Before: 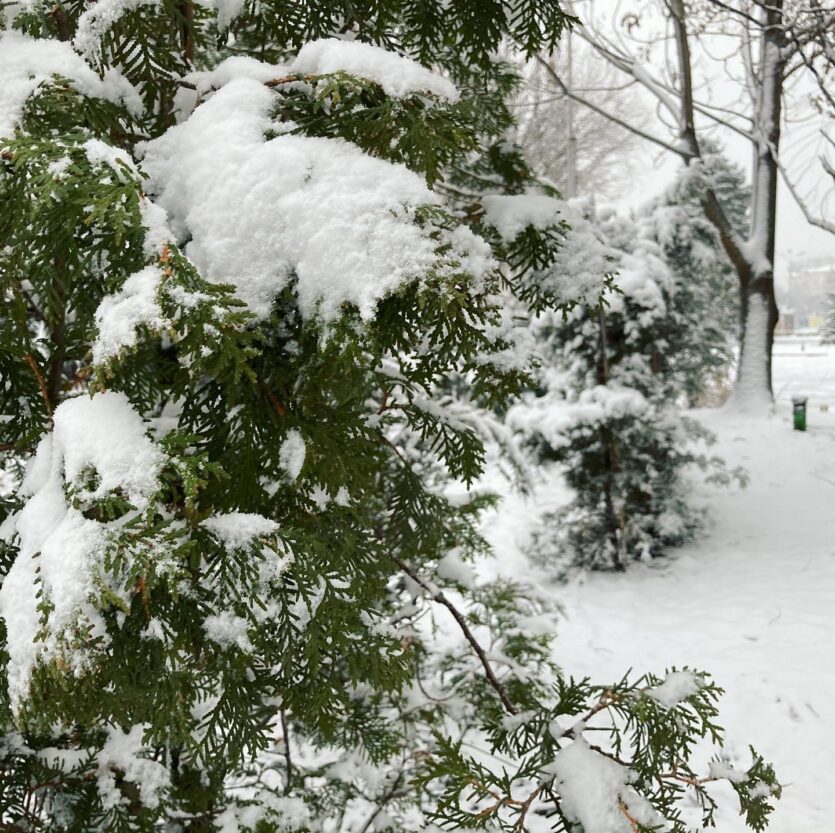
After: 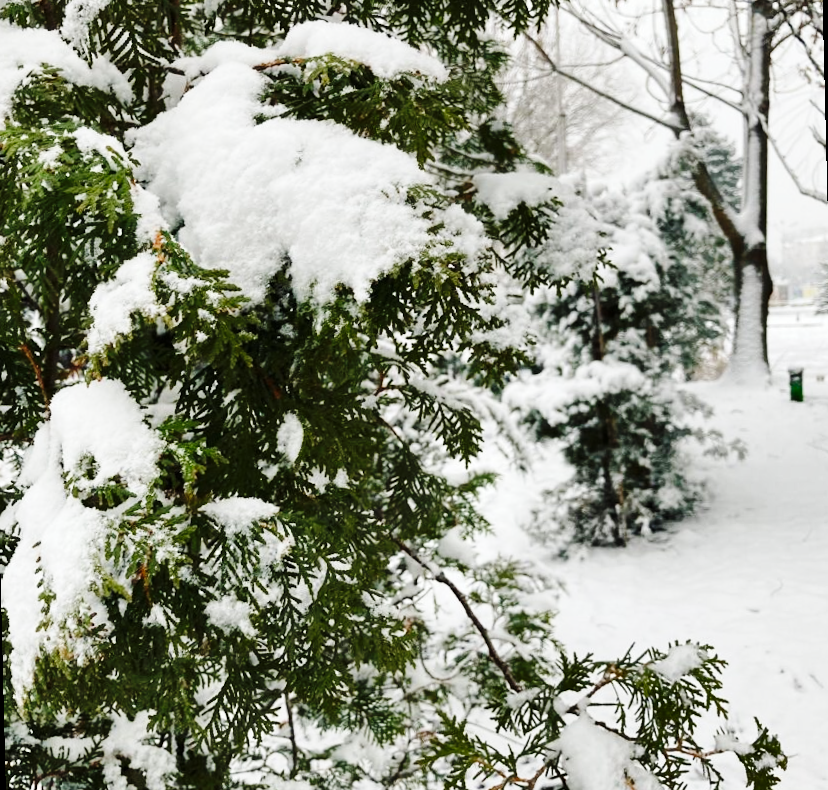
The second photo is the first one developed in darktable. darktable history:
base curve: curves: ch0 [(0, 0) (0.036, 0.025) (0.121, 0.166) (0.206, 0.329) (0.605, 0.79) (1, 1)], preserve colors none
shadows and highlights: soften with gaussian
crop: top 0.05%, bottom 0.098%
rotate and perspective: rotation -1.42°, crop left 0.016, crop right 0.984, crop top 0.035, crop bottom 0.965
